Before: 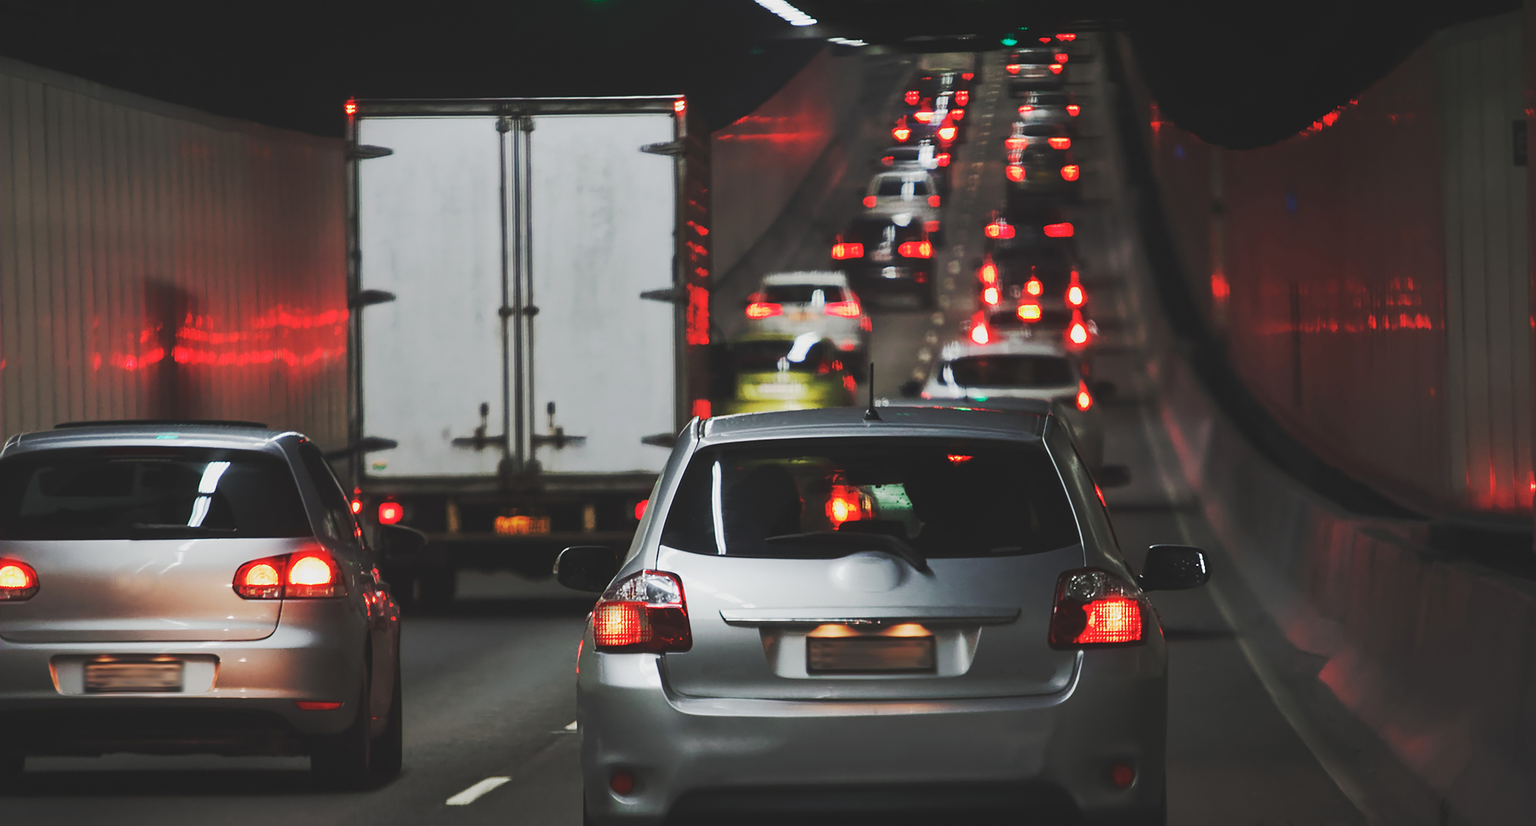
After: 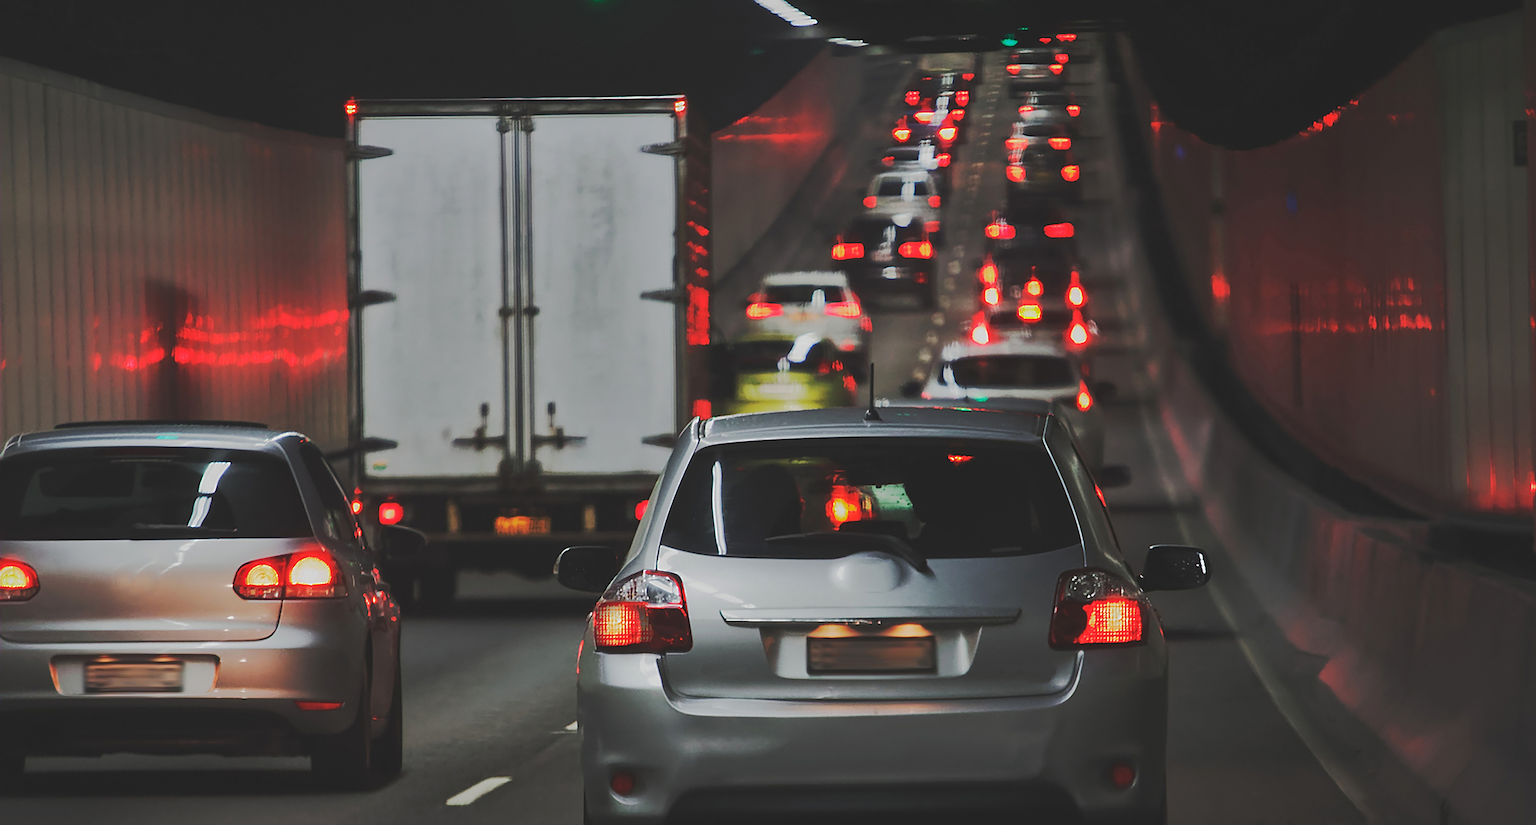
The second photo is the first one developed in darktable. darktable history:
sharpen: radius 2.492, amount 0.323
shadows and highlights: shadows 25.09, highlights -69.14
